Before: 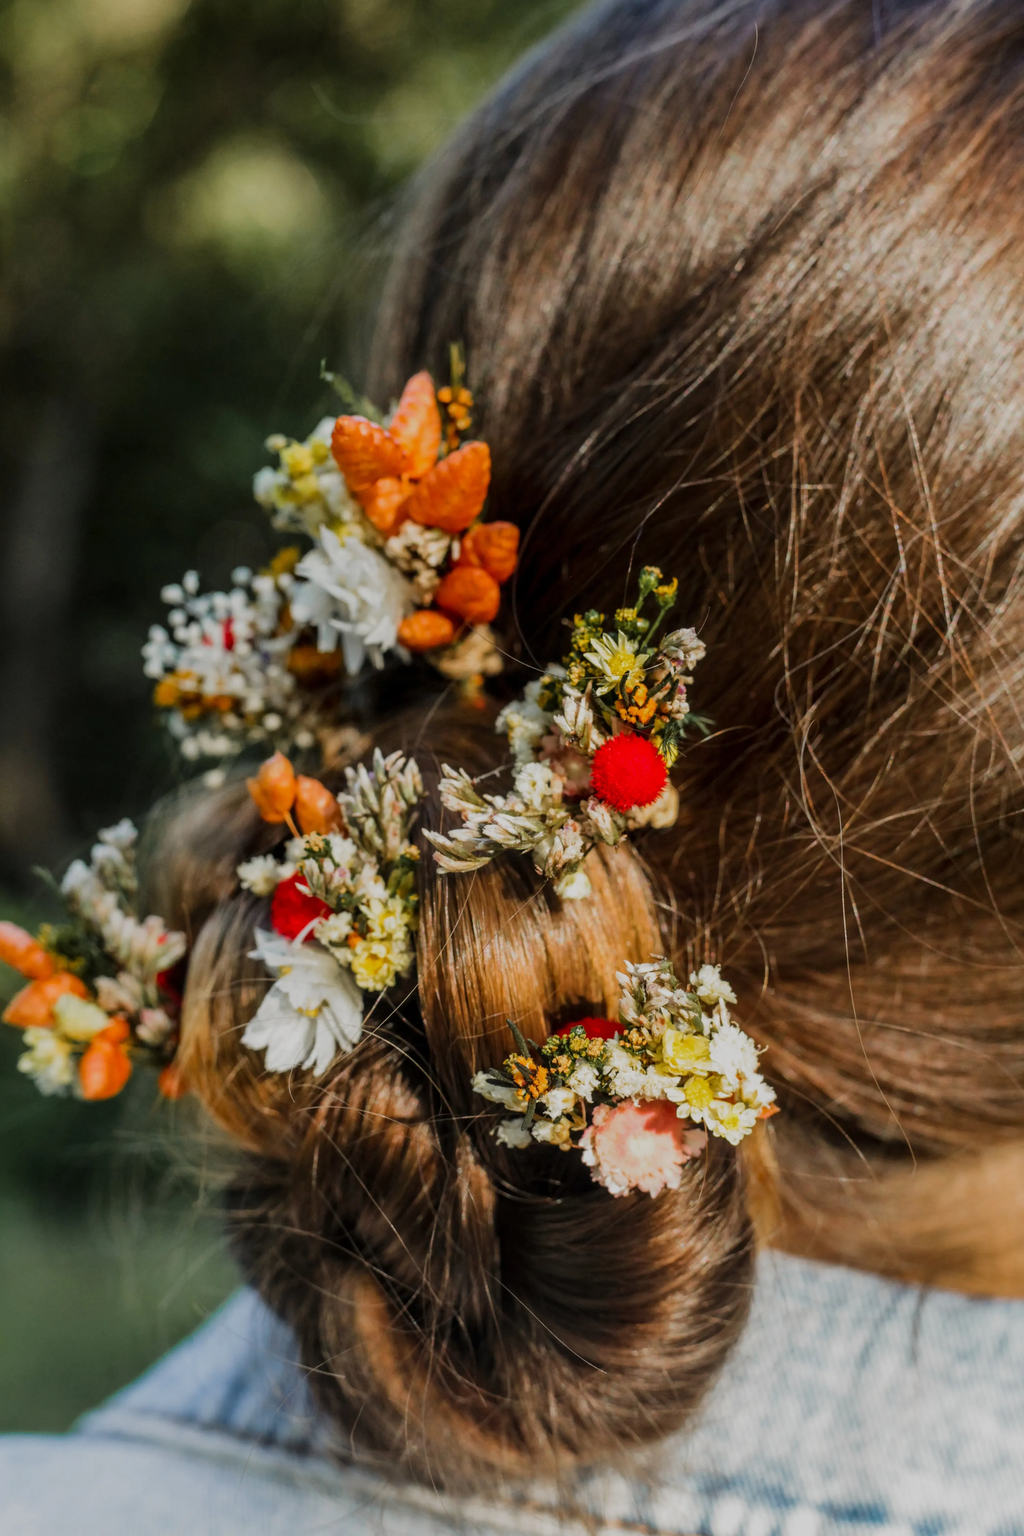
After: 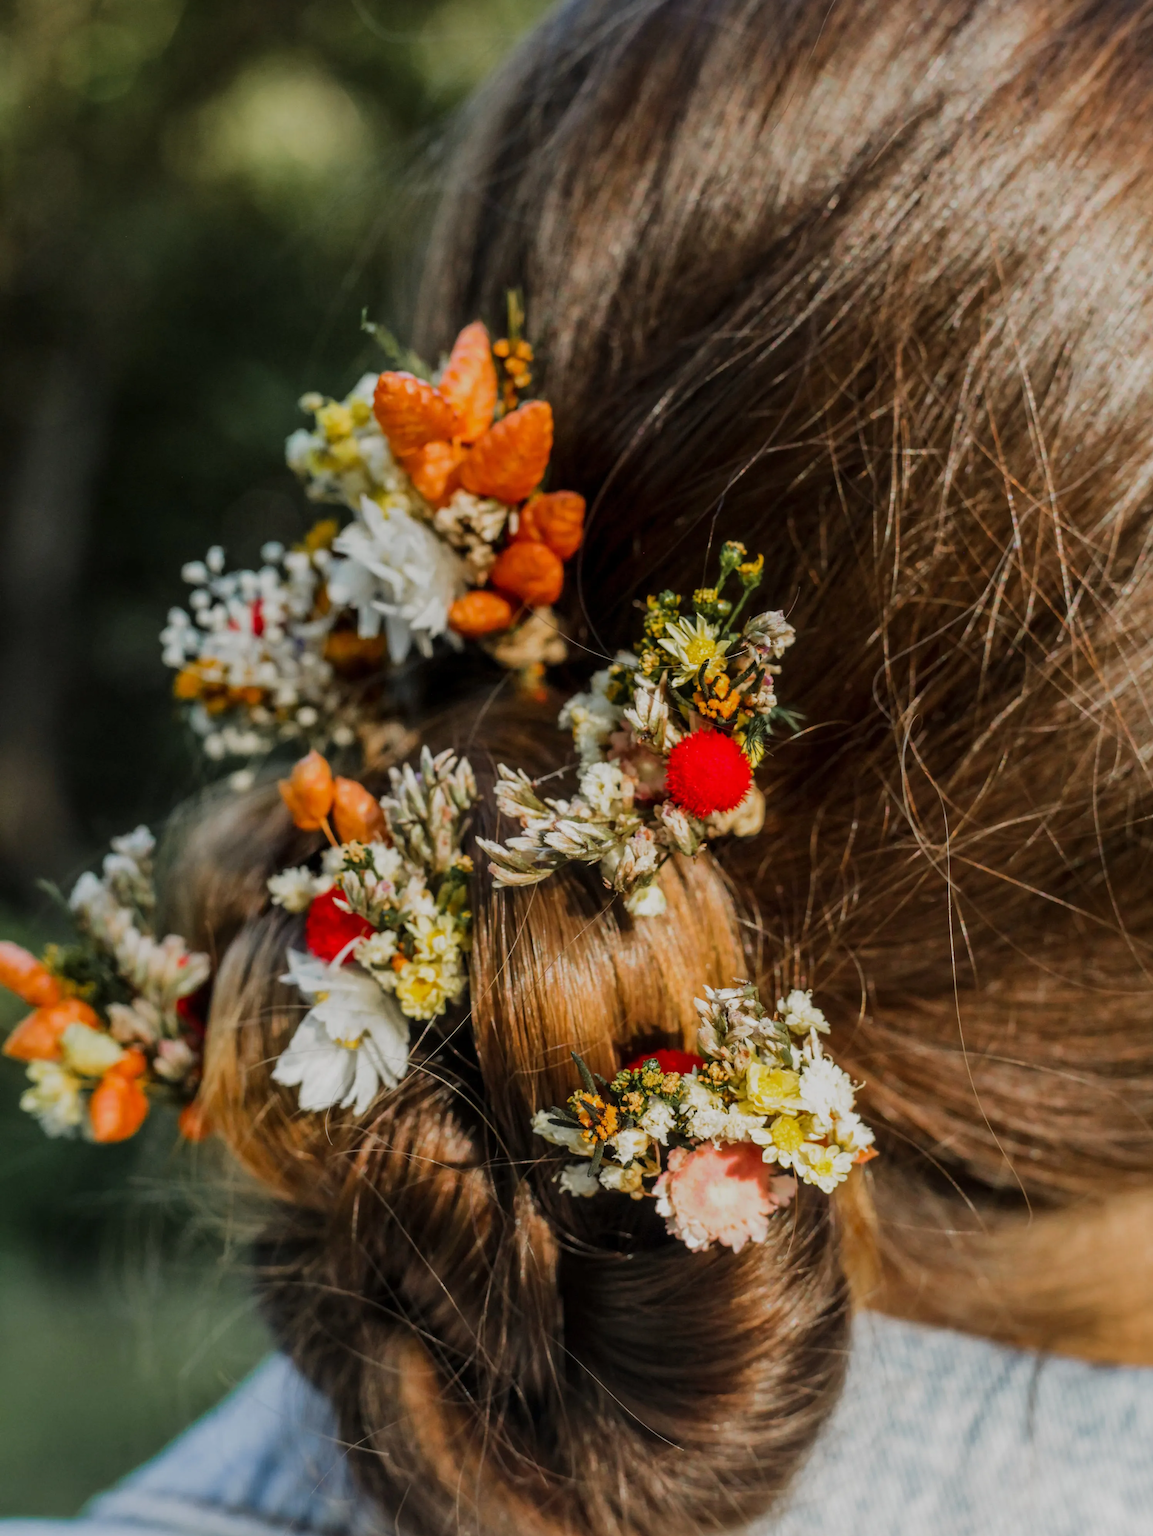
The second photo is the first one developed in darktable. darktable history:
crop and rotate: top 5.609%, bottom 5.609%
tone equalizer: on, module defaults
